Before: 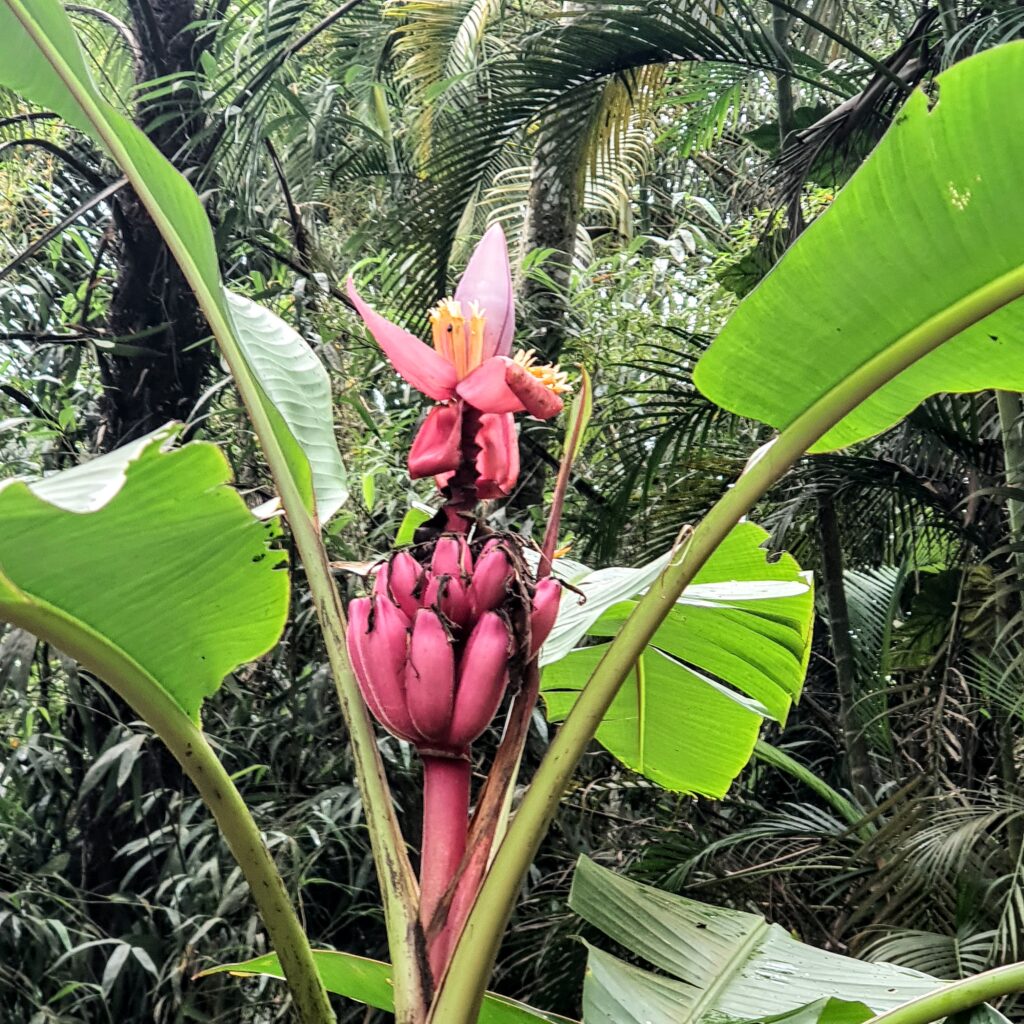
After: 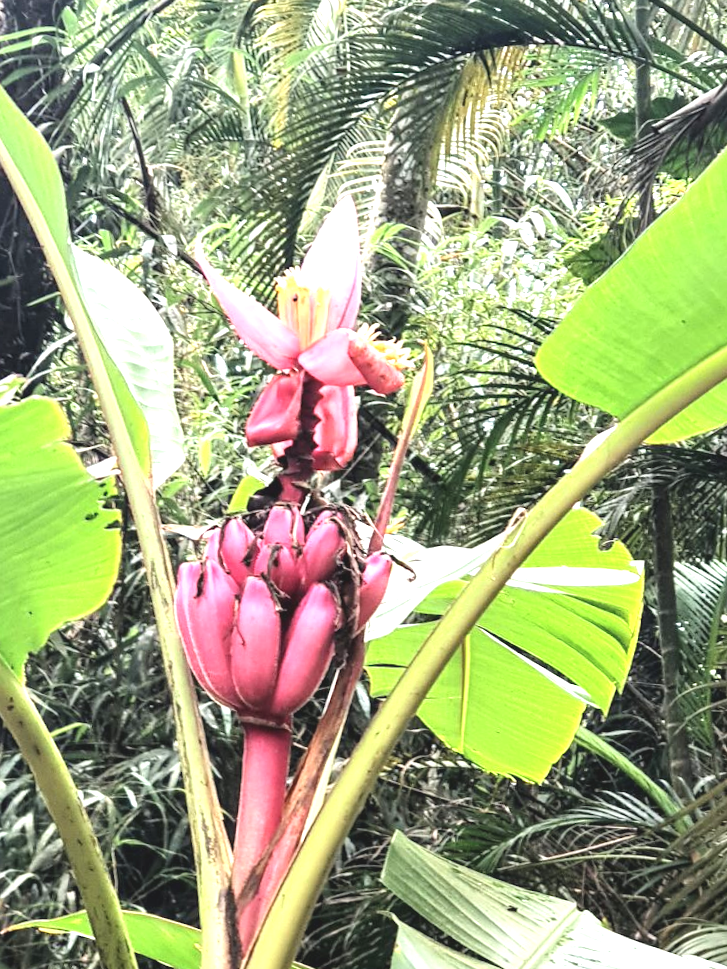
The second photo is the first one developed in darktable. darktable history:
color balance: lift [1.007, 1, 1, 1], gamma [1.097, 1, 1, 1]
exposure: exposure 1.089 EV, compensate highlight preservation false
crop and rotate: angle -3.27°, left 14.277%, top 0.028%, right 10.766%, bottom 0.028%
